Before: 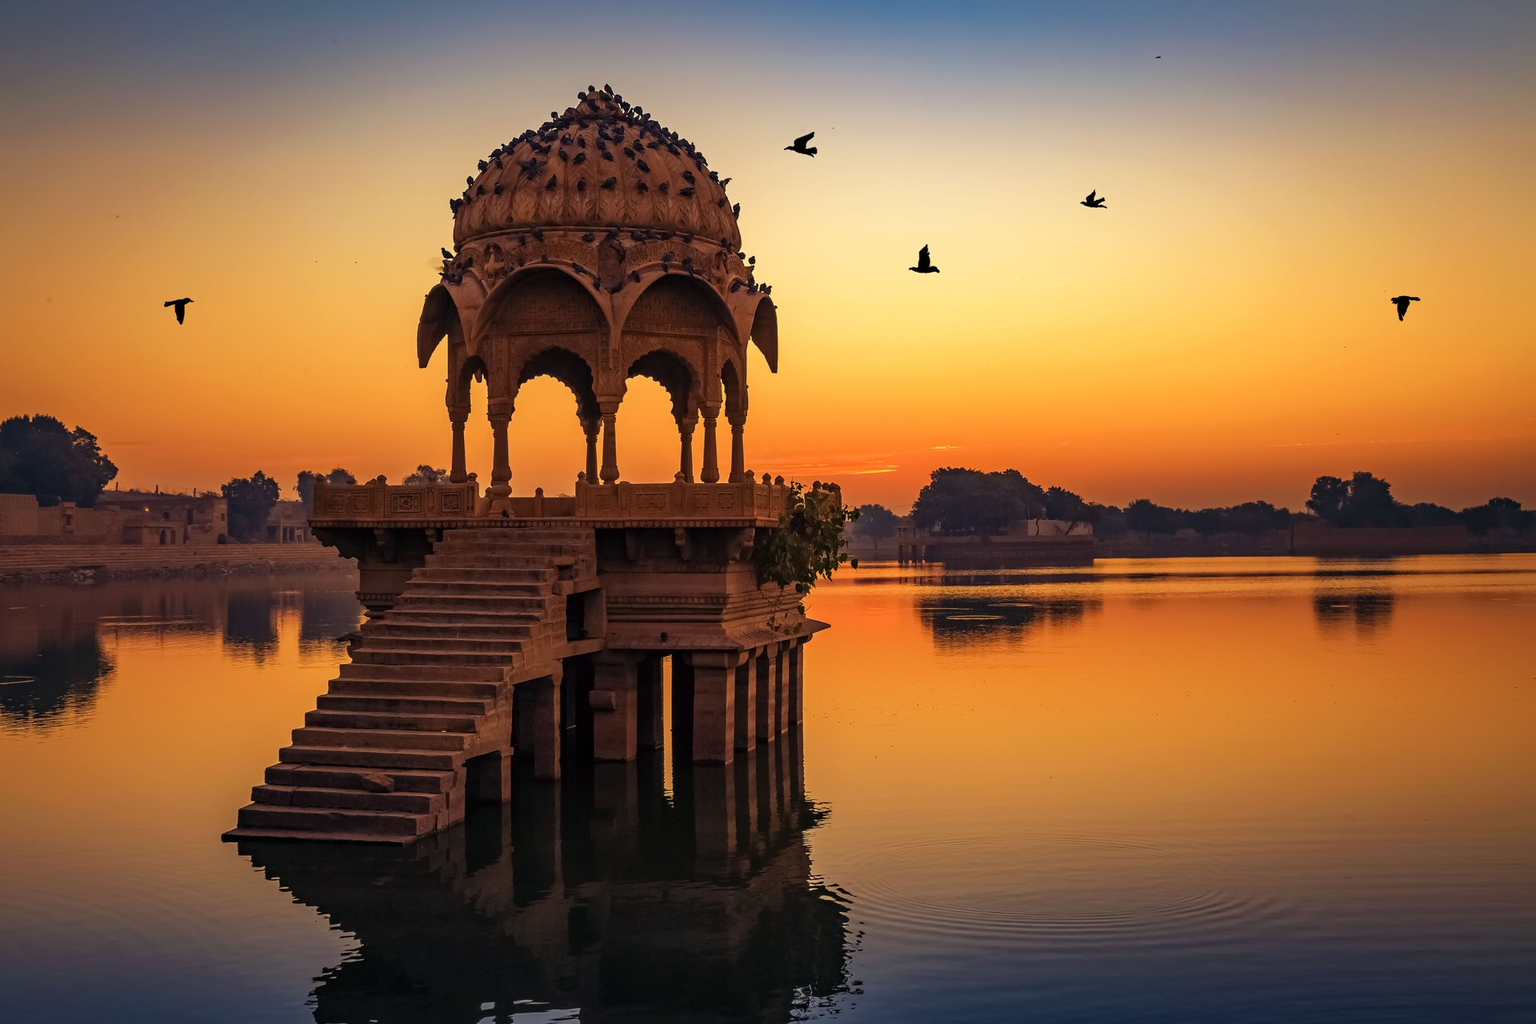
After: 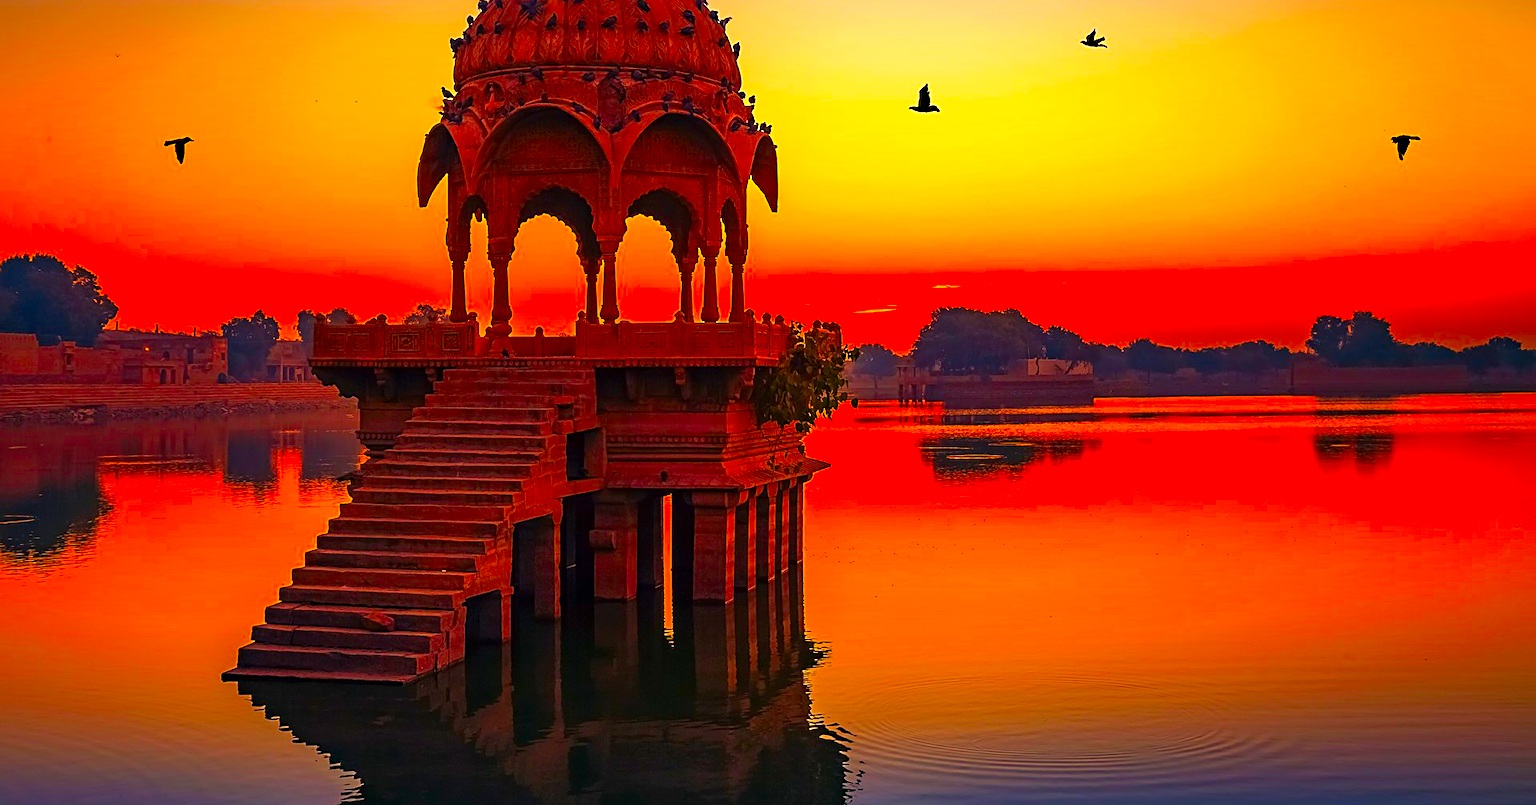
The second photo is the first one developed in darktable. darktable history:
crop and rotate: top 15.774%, bottom 5.506%
color correction: highlights a* 1.59, highlights b* -1.7, saturation 2.48
sharpen: on, module defaults
exposure: exposure 0.217 EV, compensate highlight preservation false
